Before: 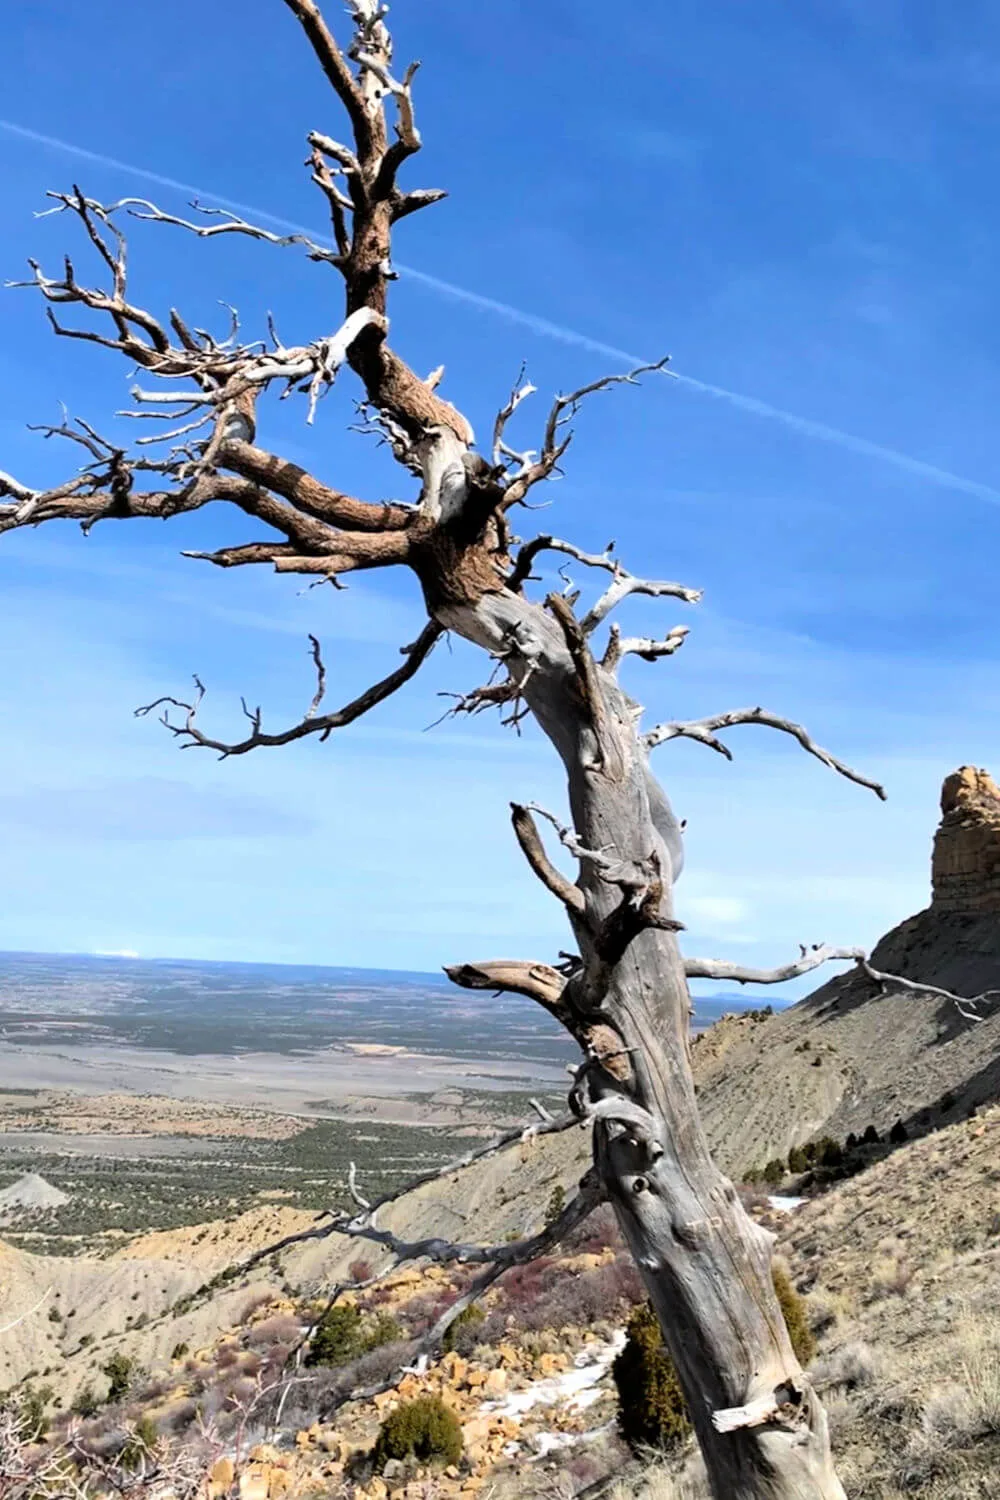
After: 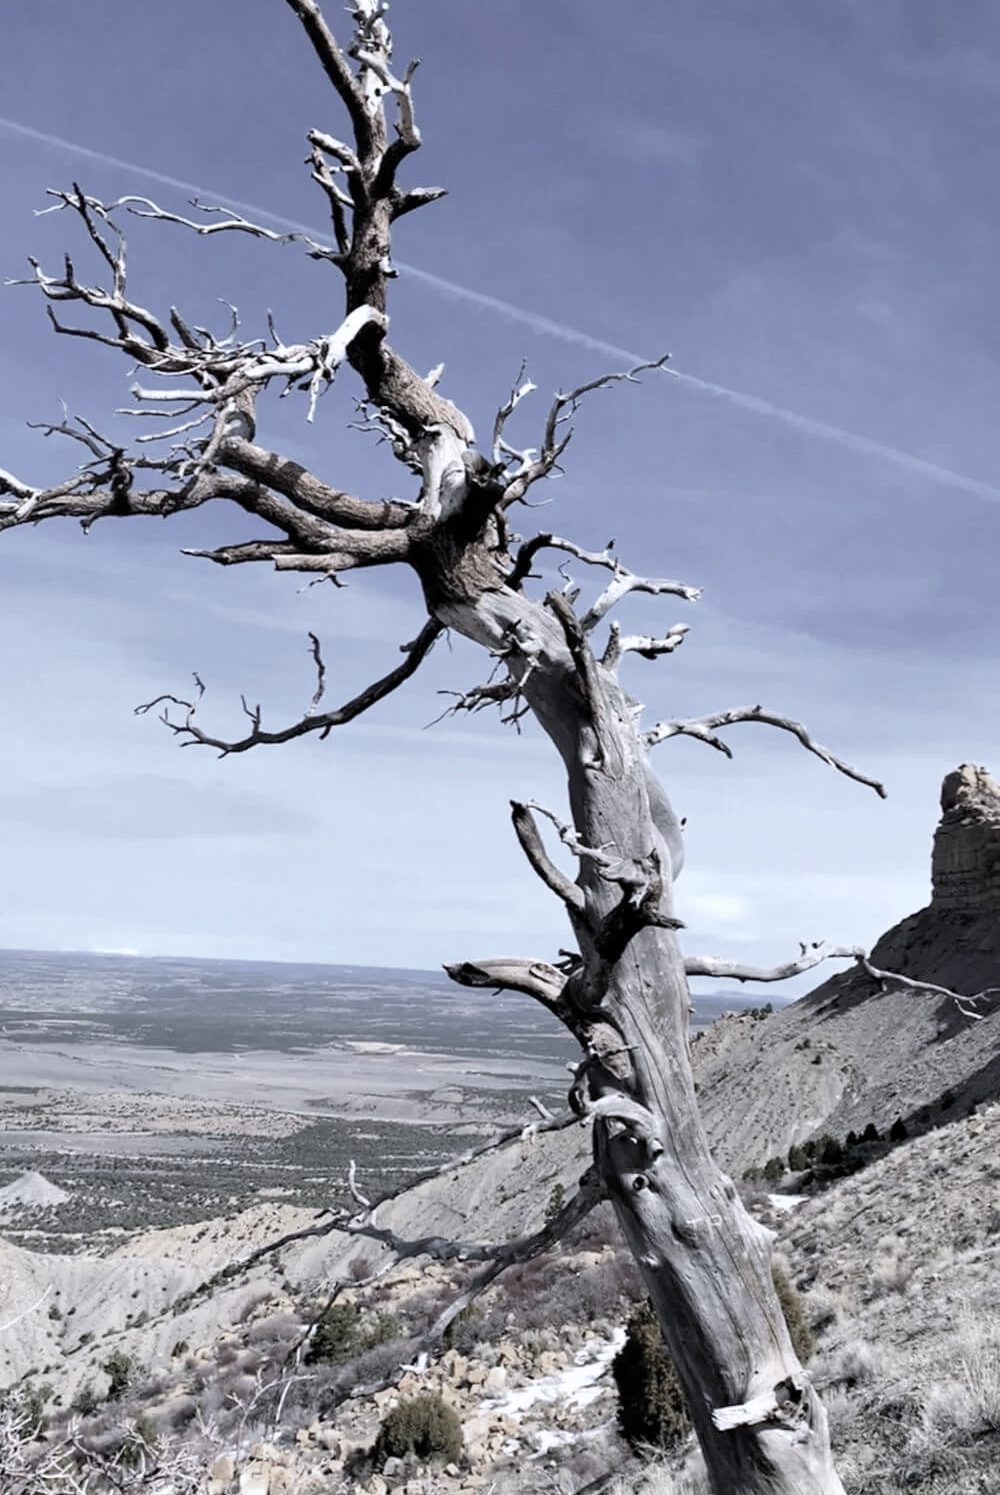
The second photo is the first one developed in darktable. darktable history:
color balance rgb: power › chroma 0.985%, power › hue 256.13°, perceptual saturation grading › global saturation 1.025%, perceptual saturation grading › highlights -1.991%, perceptual saturation grading › mid-tones 4.512%, perceptual saturation grading › shadows 8.53%
color correction: highlights b* 0.029, saturation 0.298
crop: top 0.183%, bottom 0.141%
color calibration: illuminant custom, x 0.373, y 0.389, temperature 4265.66 K
